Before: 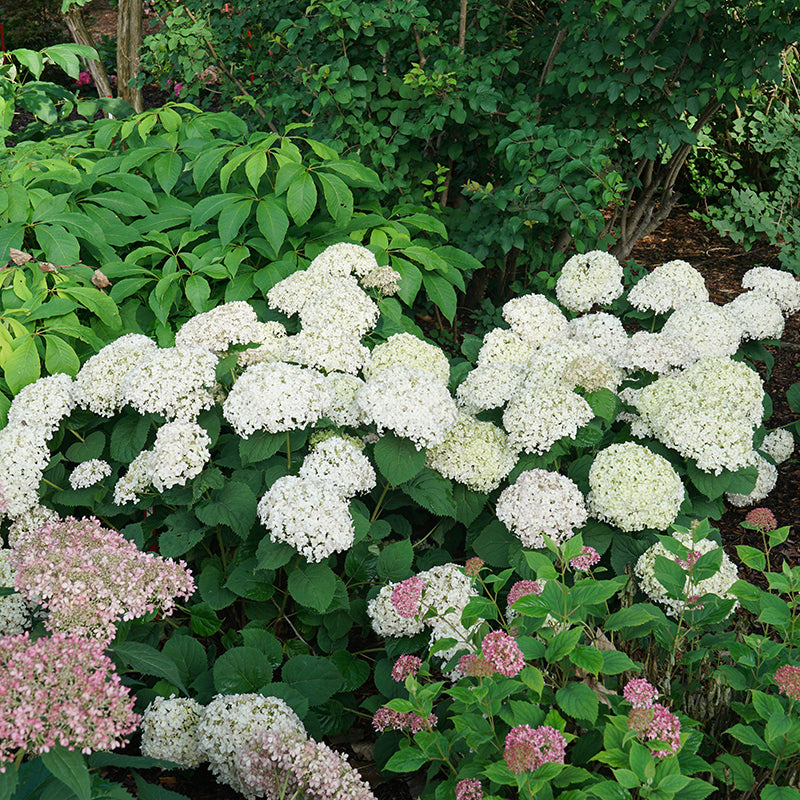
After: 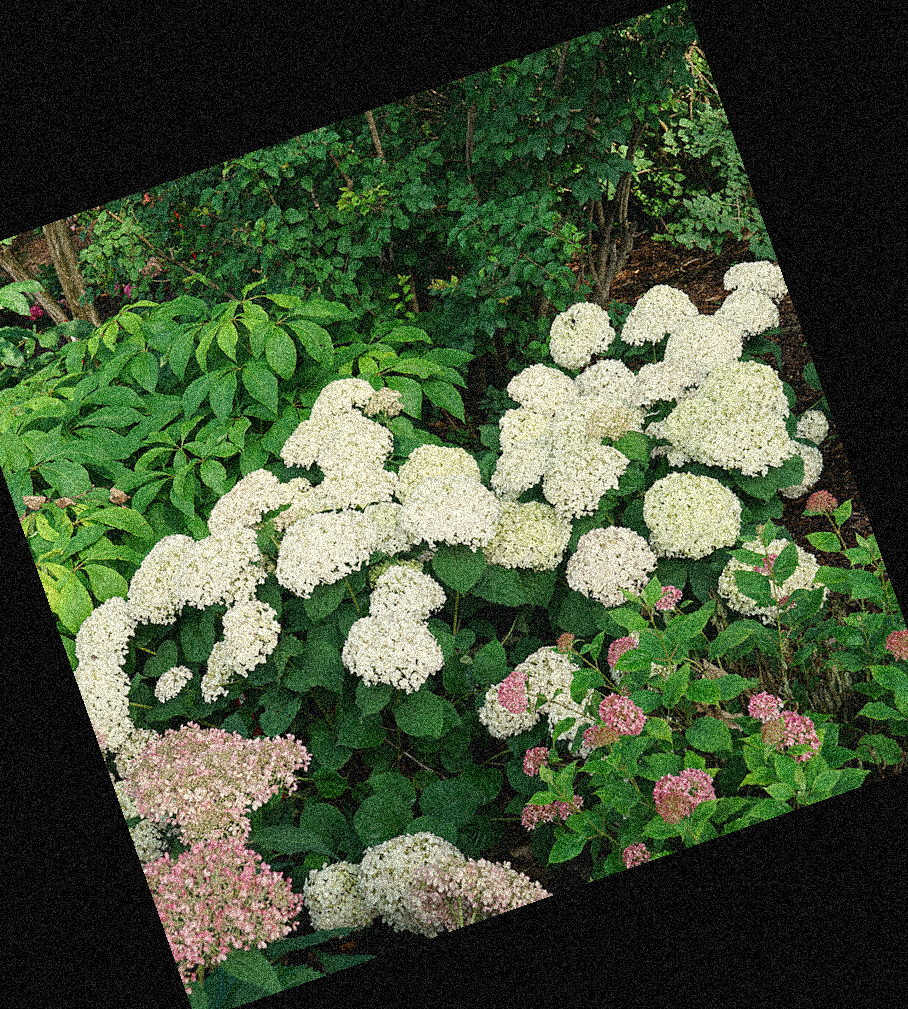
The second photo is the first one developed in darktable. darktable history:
grain: coarseness 3.75 ISO, strength 100%, mid-tones bias 0%
white balance: red 1.029, blue 0.92
crop and rotate: angle 19.43°, left 6.812%, right 4.125%, bottom 1.087%
